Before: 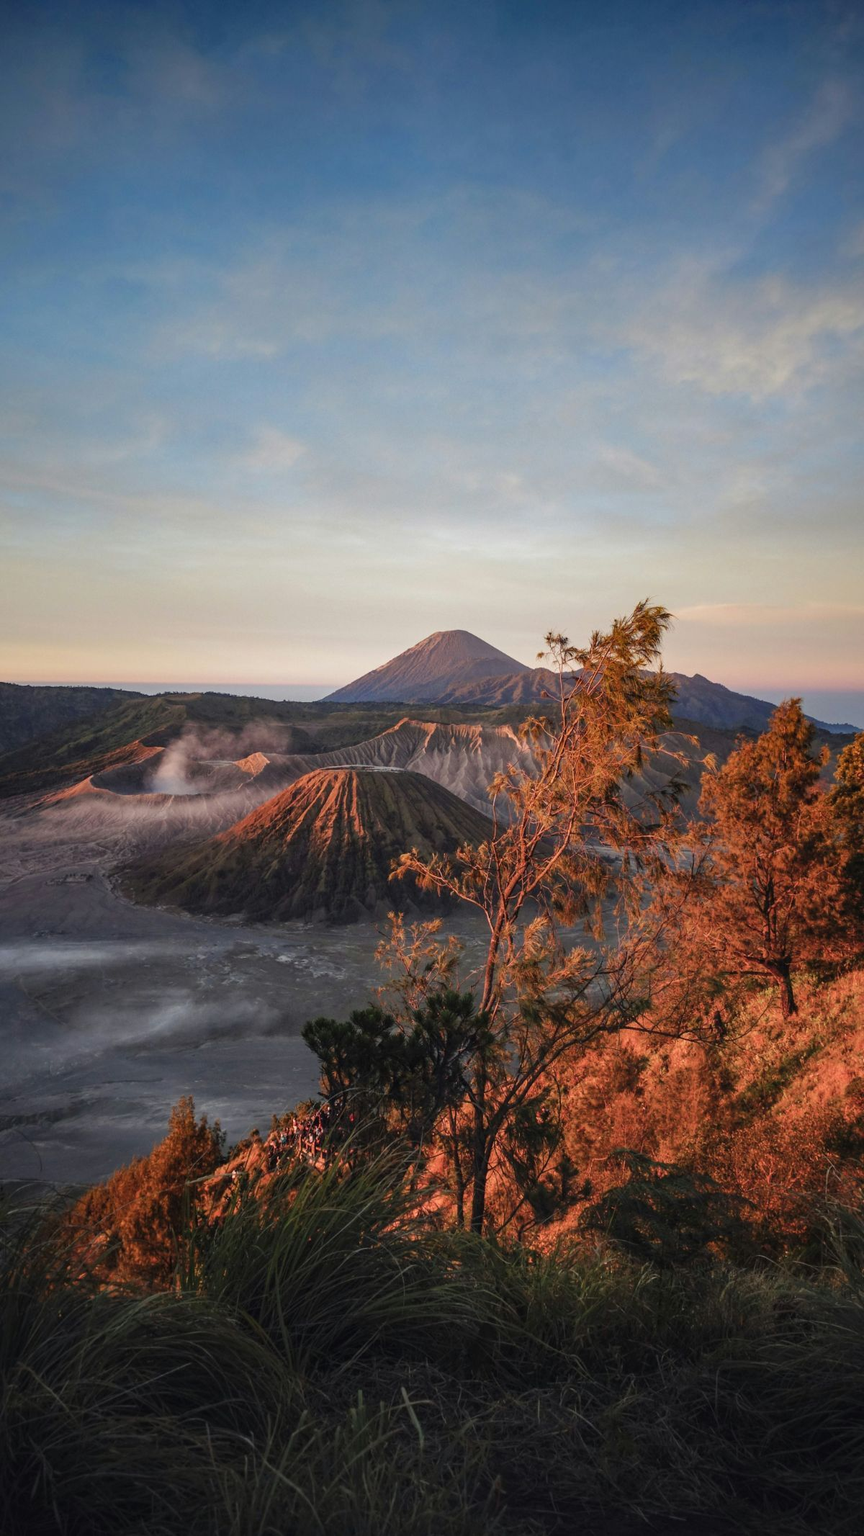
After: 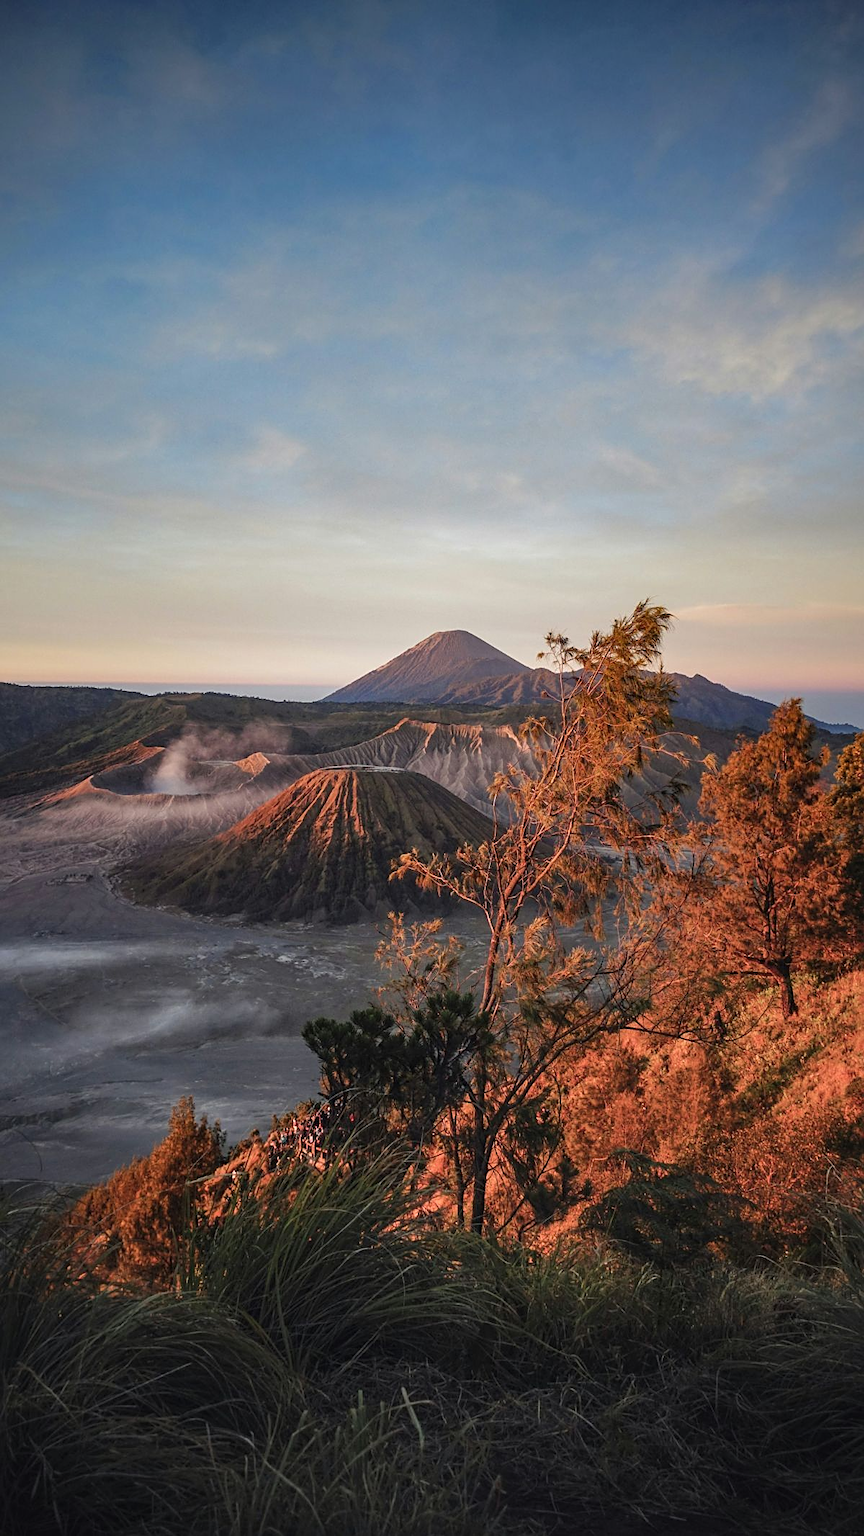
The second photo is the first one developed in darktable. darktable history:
tone equalizer: -7 EV 0.13 EV, smoothing diameter 25%, edges refinement/feathering 10, preserve details guided filter
sharpen: on, module defaults
shadows and highlights: radius 125.46, shadows 30.51, highlights -30.51, low approximation 0.01, soften with gaussian
vignetting: fall-off radius 93.87%
